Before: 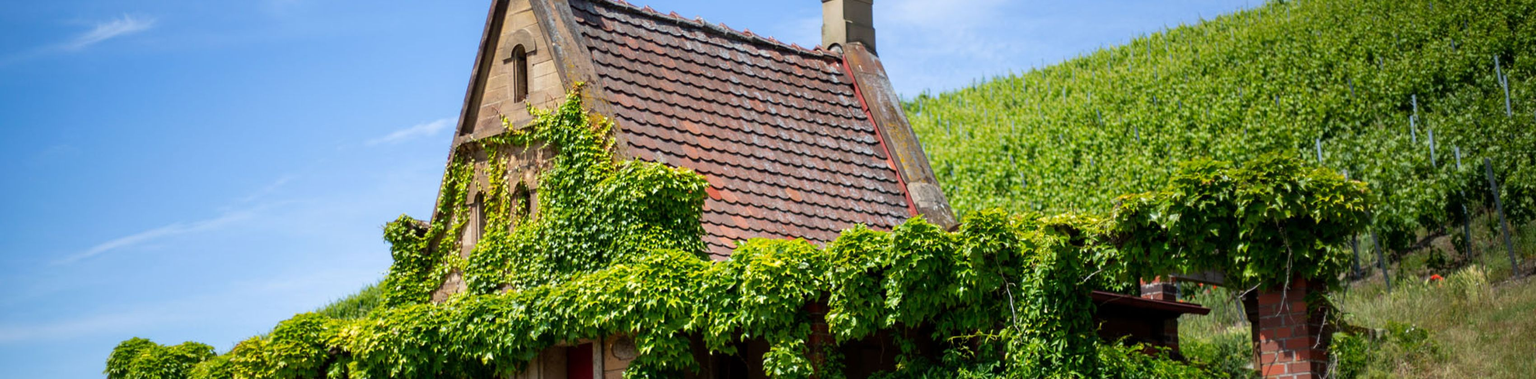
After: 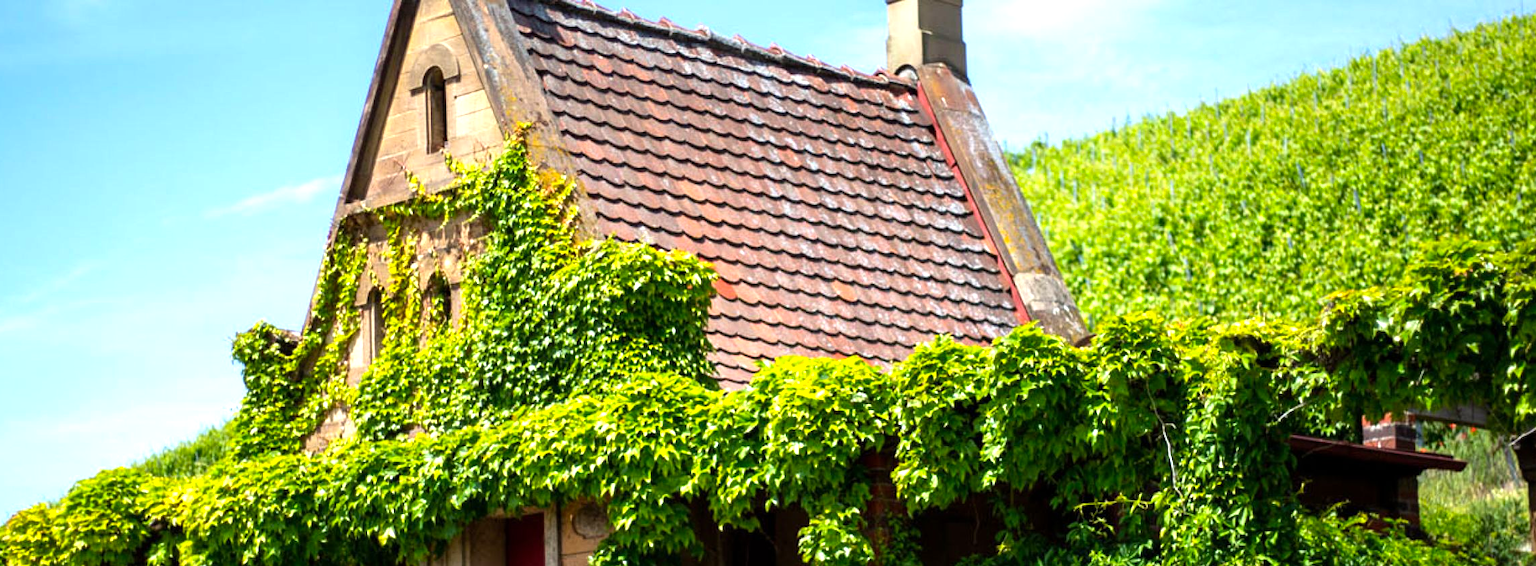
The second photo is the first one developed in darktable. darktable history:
crop and rotate: left 14.893%, right 18.146%
color balance rgb: perceptual saturation grading › global saturation 0.686%, global vibrance 24.996%, contrast 9.537%
exposure: exposure 0.664 EV, compensate highlight preservation false
